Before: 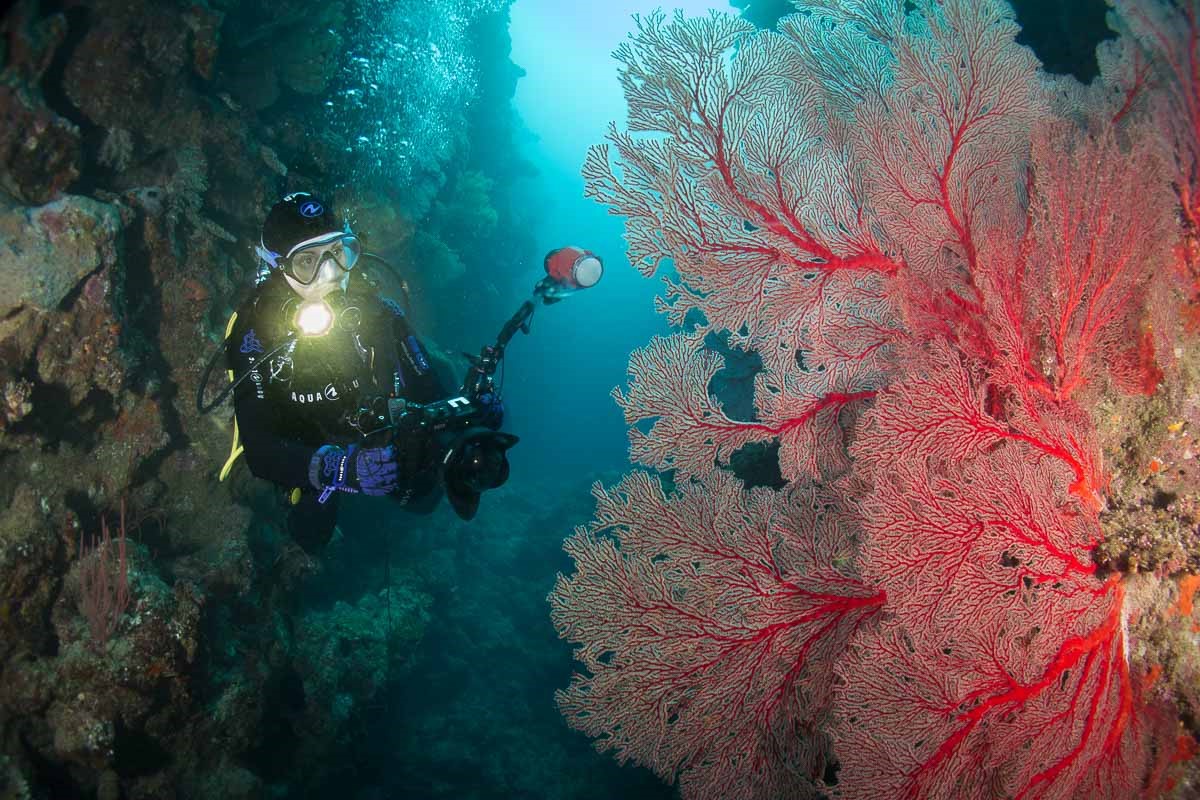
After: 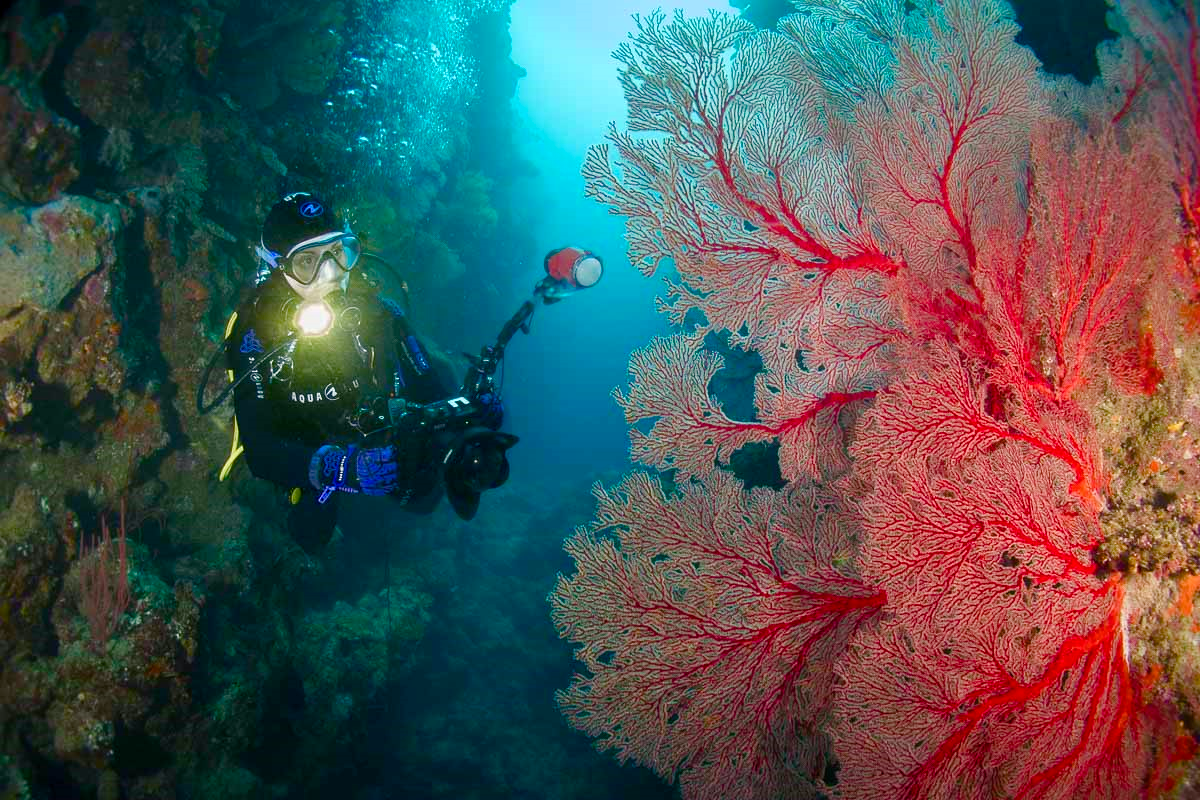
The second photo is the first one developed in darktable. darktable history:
color balance rgb: shadows lift › chroma 2.062%, shadows lift › hue 247.77°, perceptual saturation grading › global saturation 20%, perceptual saturation grading › highlights -50.569%, perceptual saturation grading › shadows 30.719%, global vibrance 50.766%
